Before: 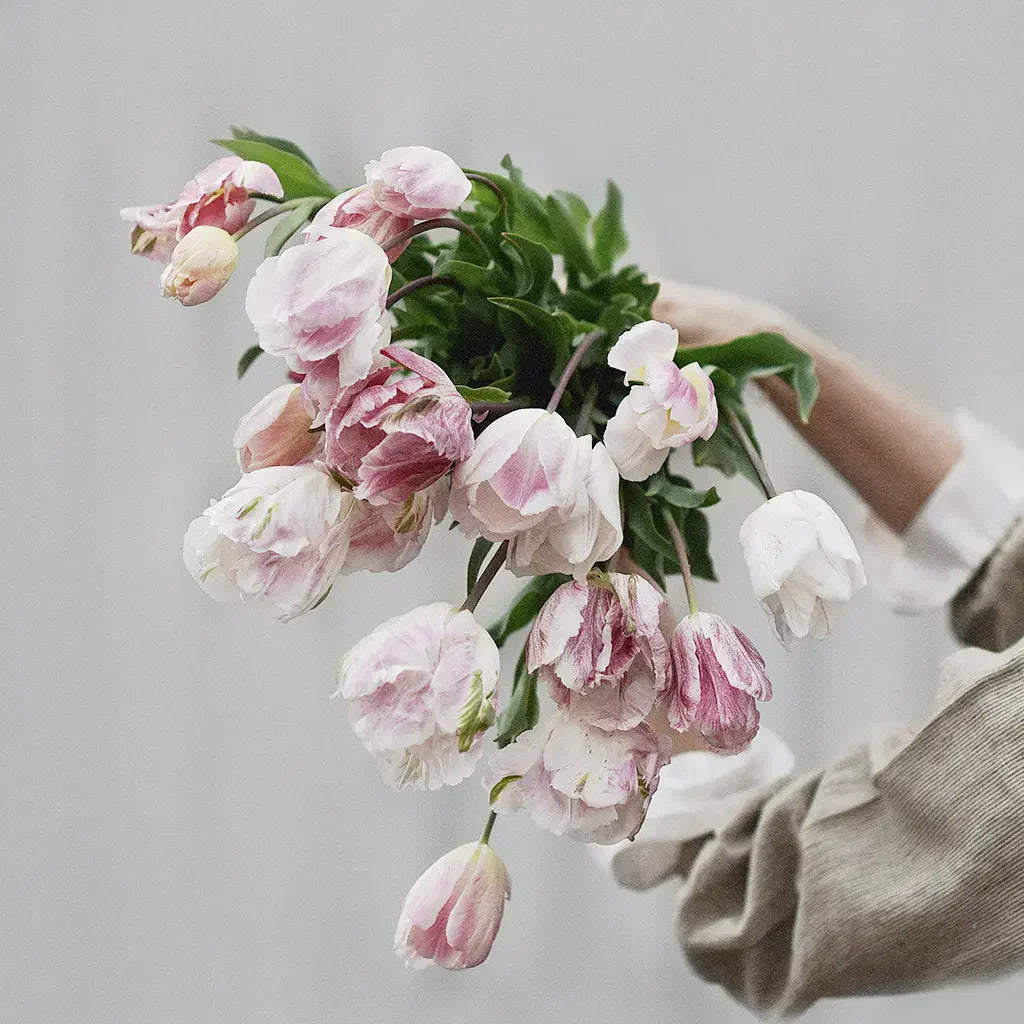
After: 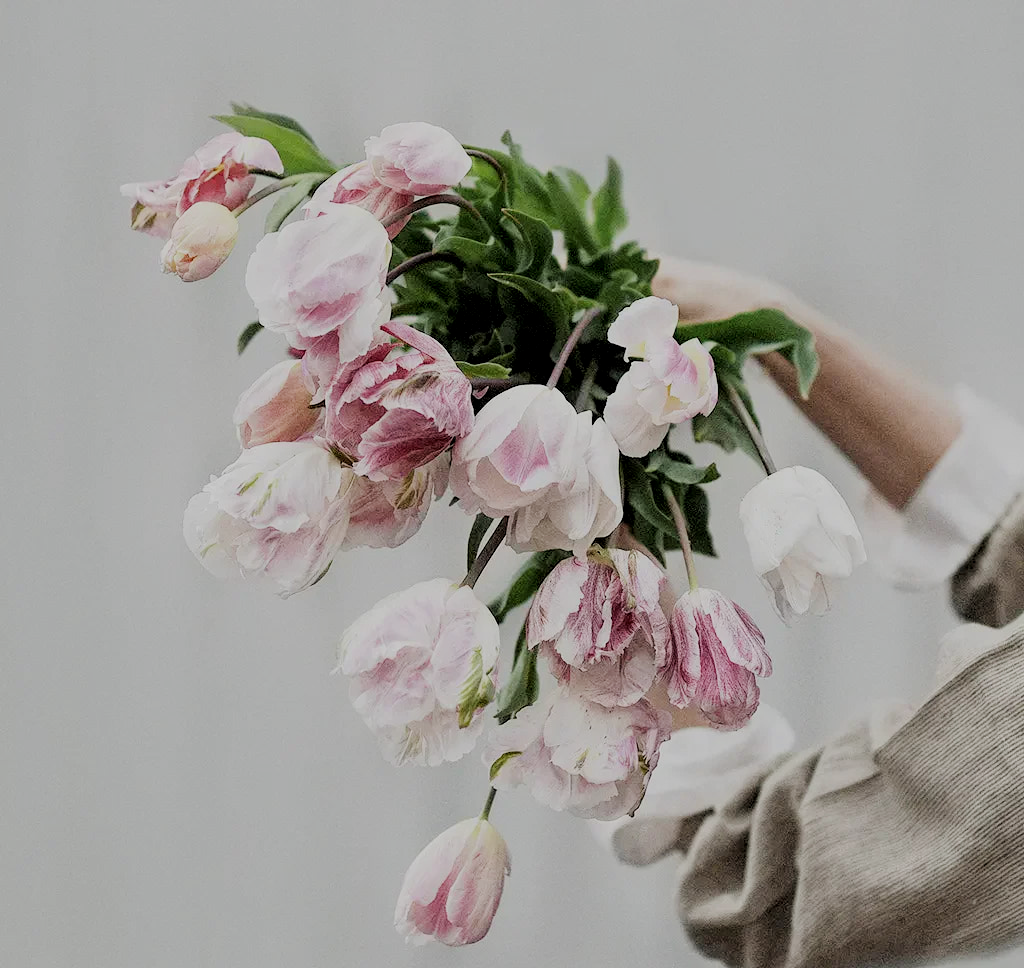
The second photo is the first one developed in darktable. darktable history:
crop and rotate: top 2.391%, bottom 3.071%
filmic rgb: black relative exposure -6.22 EV, white relative exposure 6.95 EV, threshold 5.97 EV, hardness 2.24, enable highlight reconstruction true
local contrast: highlights 105%, shadows 100%, detail 119%, midtone range 0.2
